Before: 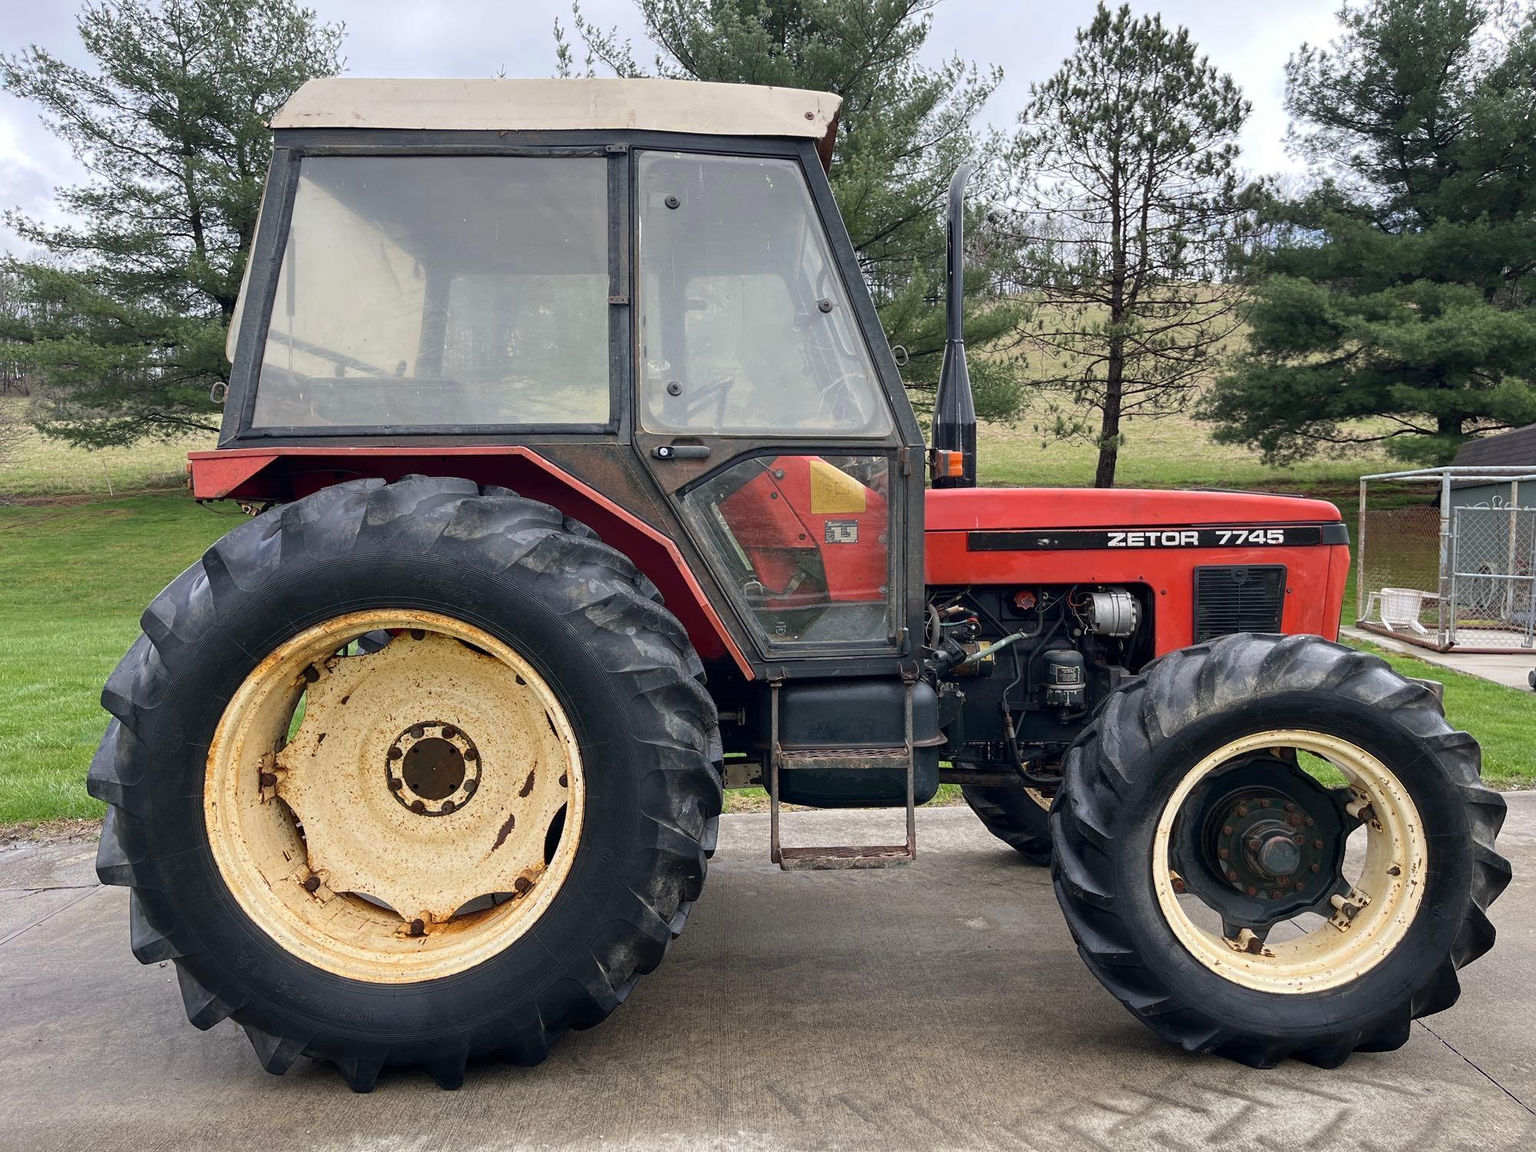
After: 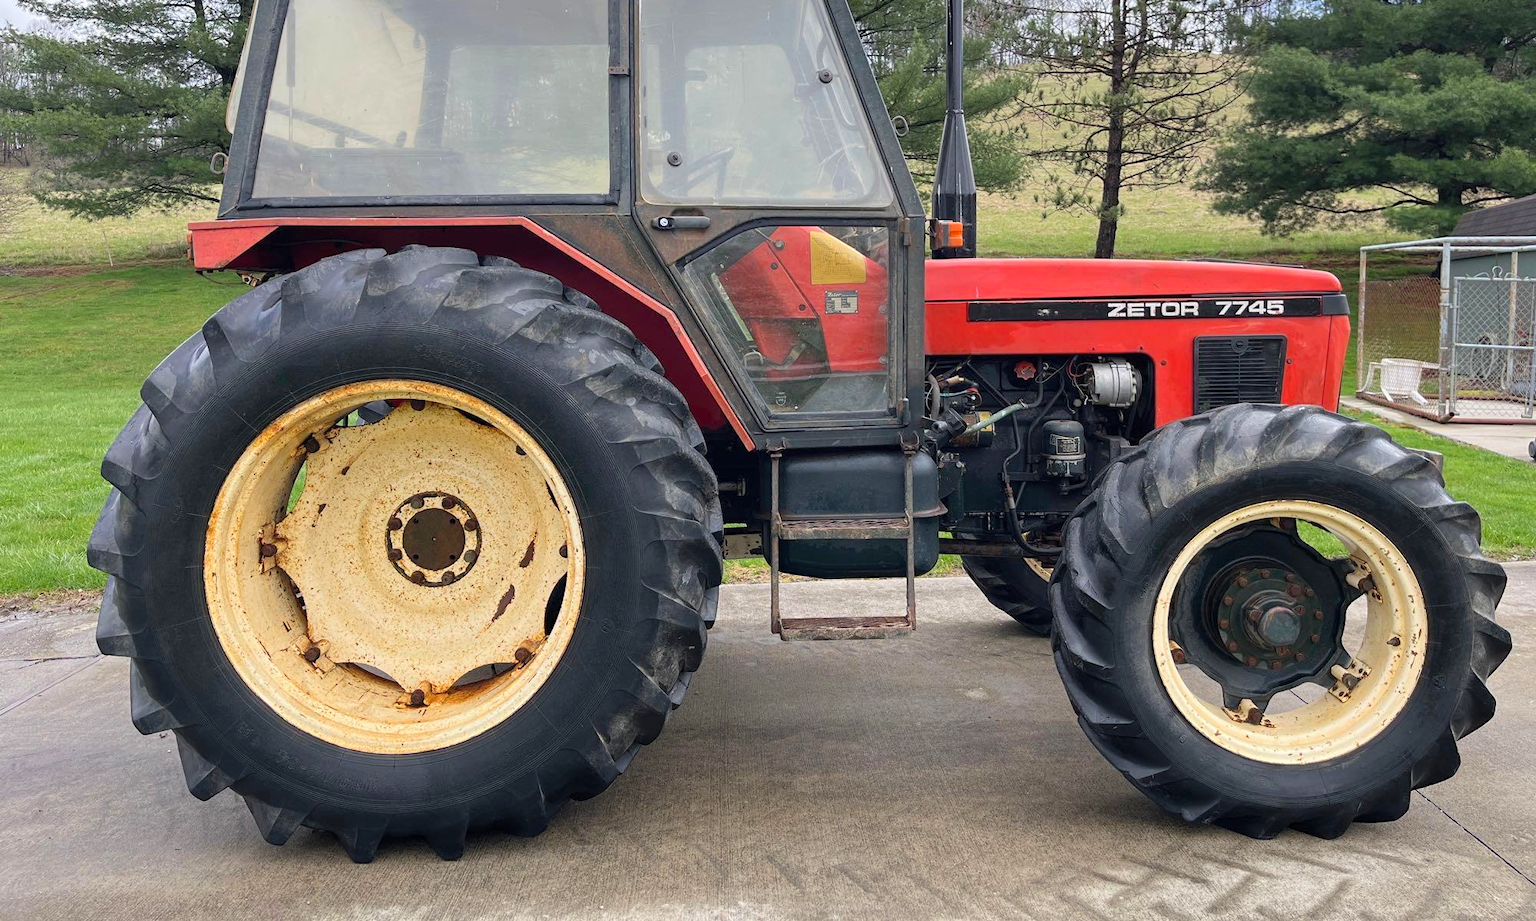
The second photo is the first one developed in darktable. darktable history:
crop and rotate: top 19.998%
contrast brightness saturation: brightness 0.09, saturation 0.19
